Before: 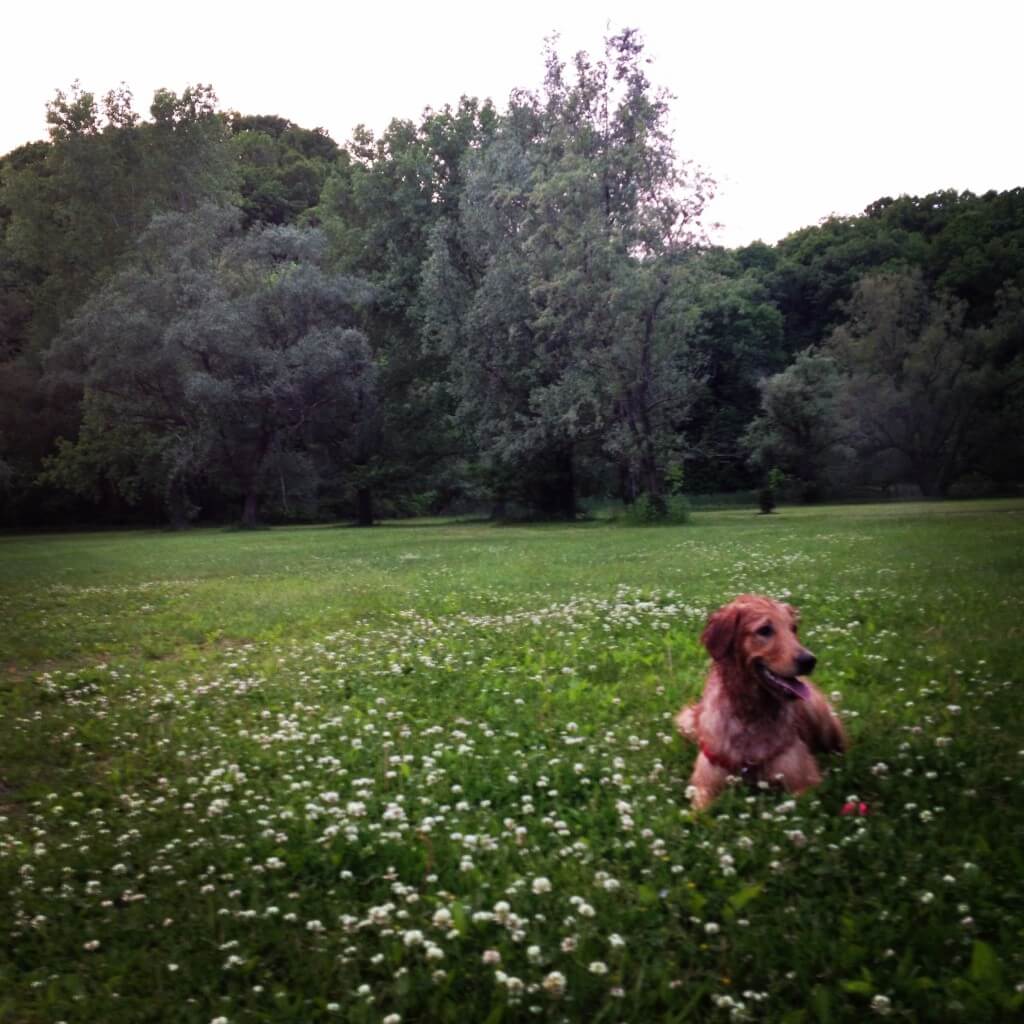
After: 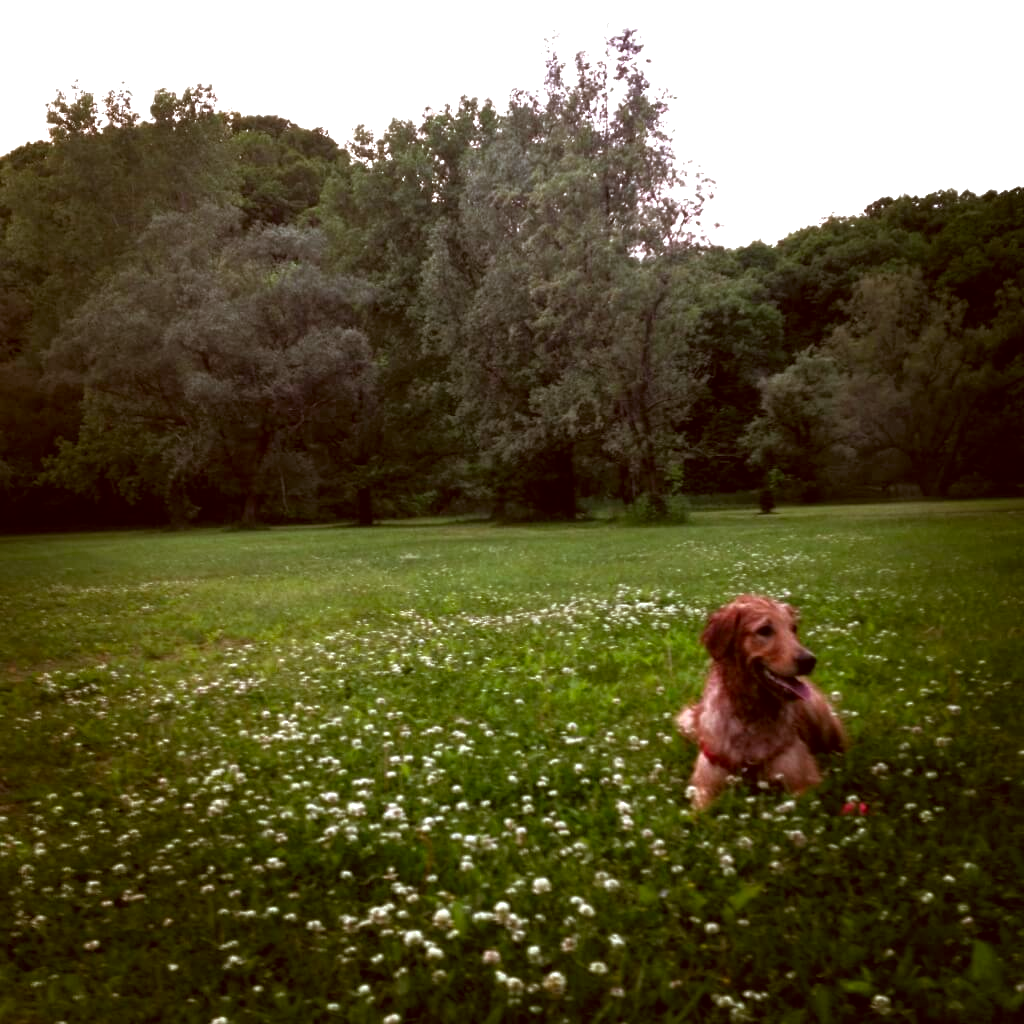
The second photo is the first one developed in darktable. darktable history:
local contrast: highlights 102%, shadows 102%, detail 119%, midtone range 0.2
tone equalizer: -8 EV 0.001 EV, -7 EV -0.001 EV, -6 EV 0.005 EV, -5 EV -0.052 EV, -4 EV -0.133 EV, -3 EV -0.15 EV, -2 EV 0.26 EV, -1 EV 0.721 EV, +0 EV 0.489 EV, edges refinement/feathering 500, mask exposure compensation -1.57 EV, preserve details no
color correction: highlights a* -0.438, highlights b* 0.167, shadows a* 5.08, shadows b* 20.74
exposure: exposure -0.111 EV, compensate highlight preservation false
